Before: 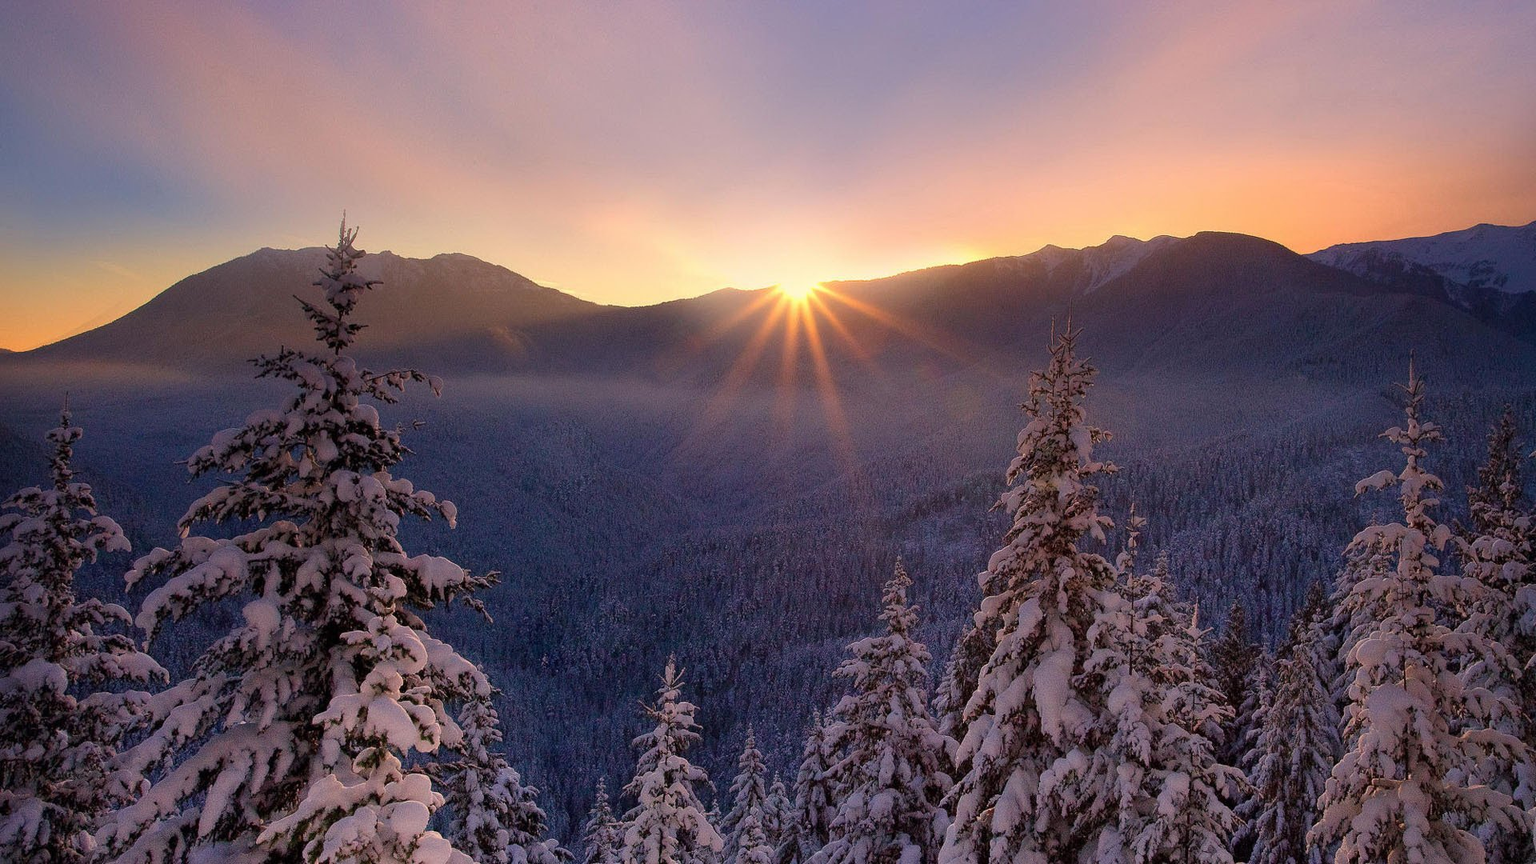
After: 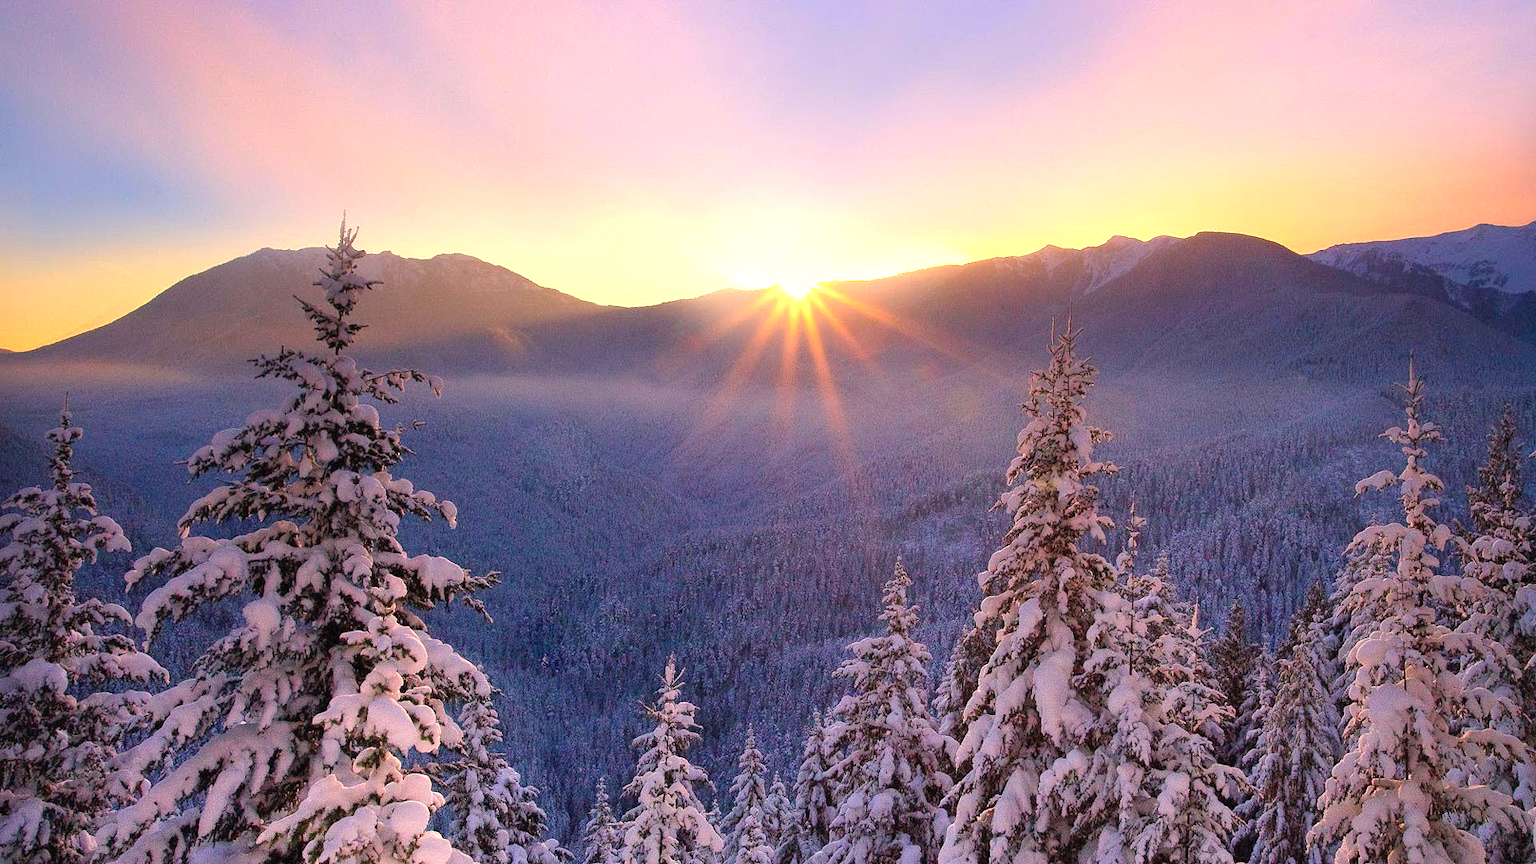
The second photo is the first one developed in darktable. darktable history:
contrast brightness saturation: contrast 0.03, brightness 0.07, saturation 0.131
exposure: black level correction 0, exposure 0.892 EV, compensate highlight preservation false
